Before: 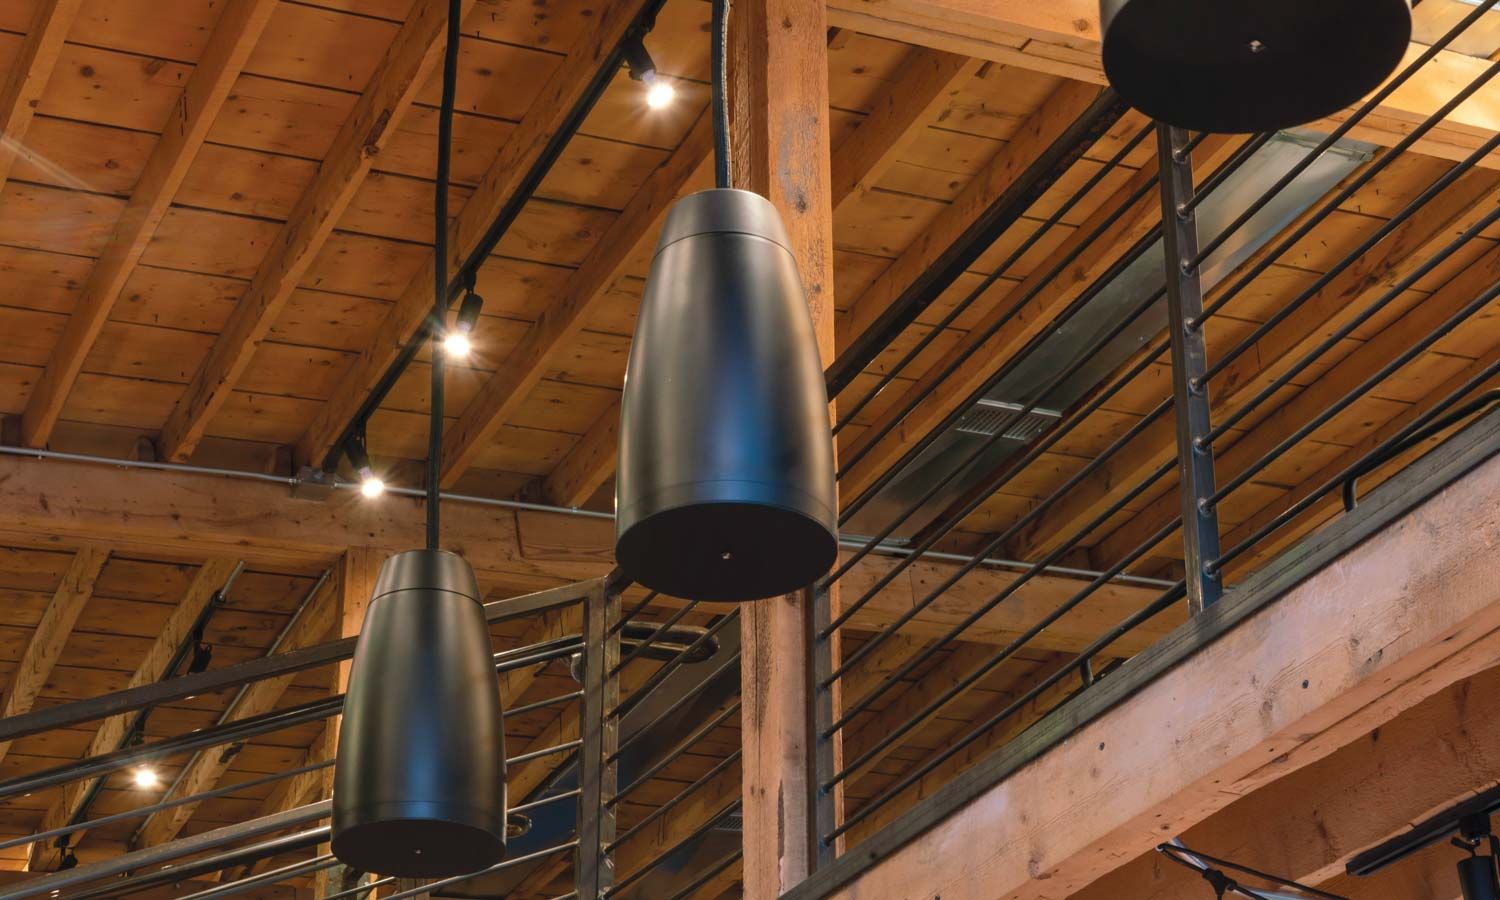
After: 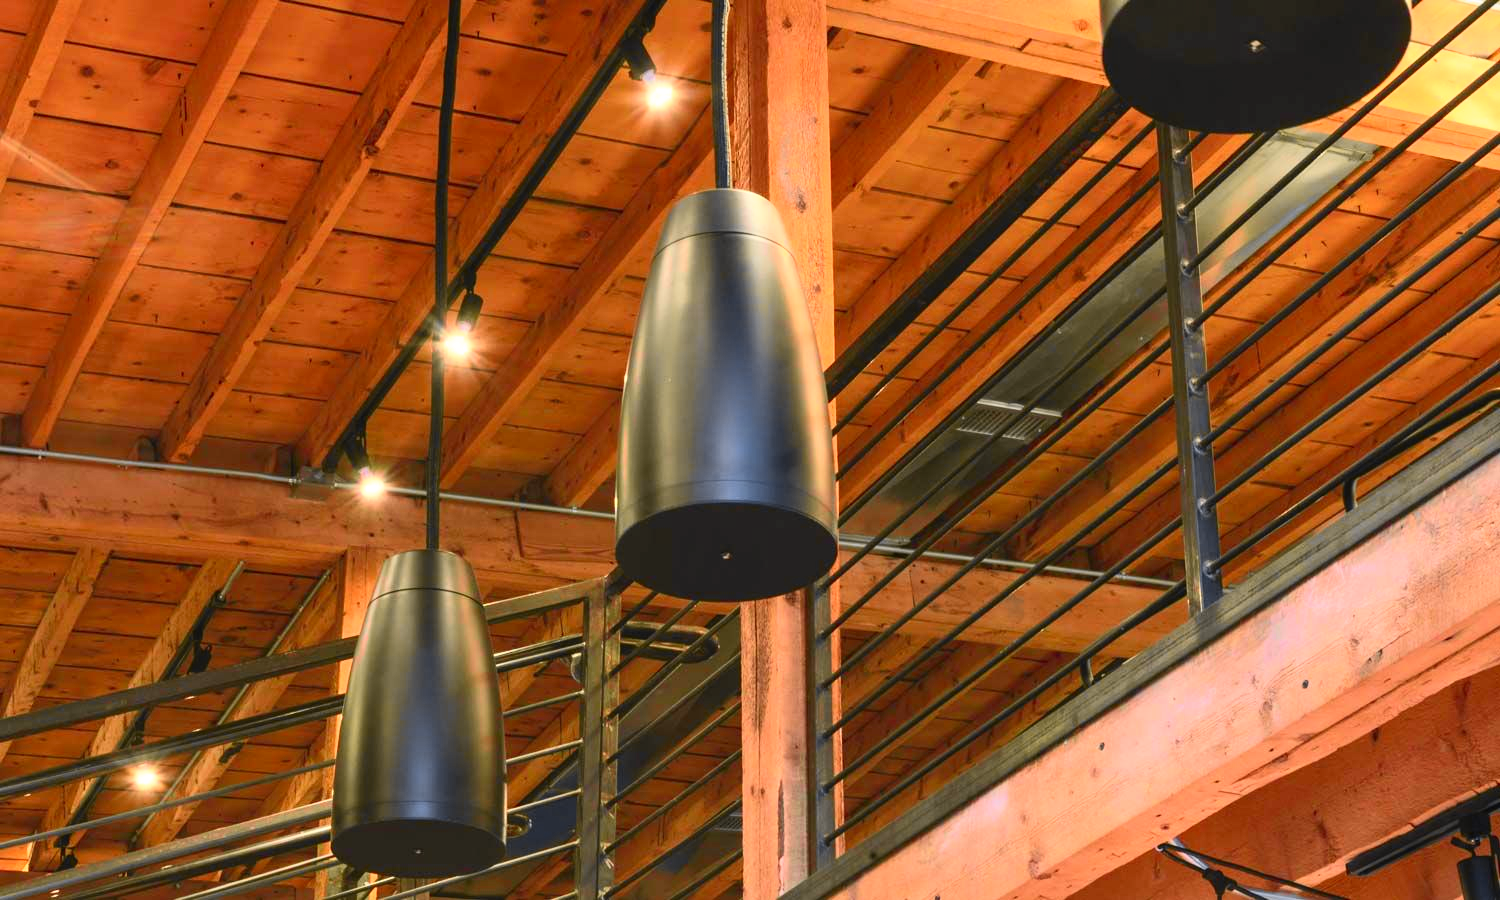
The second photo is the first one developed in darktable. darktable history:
tone curve: curves: ch0 [(0, 0.017) (0.259, 0.344) (0.593, 0.778) (0.786, 0.931) (1, 0.999)]; ch1 [(0, 0) (0.405, 0.387) (0.442, 0.47) (0.492, 0.5) (0.511, 0.503) (0.548, 0.596) (0.7, 0.795) (1, 1)]; ch2 [(0, 0) (0.411, 0.433) (0.5, 0.504) (0.535, 0.581) (1, 1)], color space Lab, independent channels, preserve colors none
